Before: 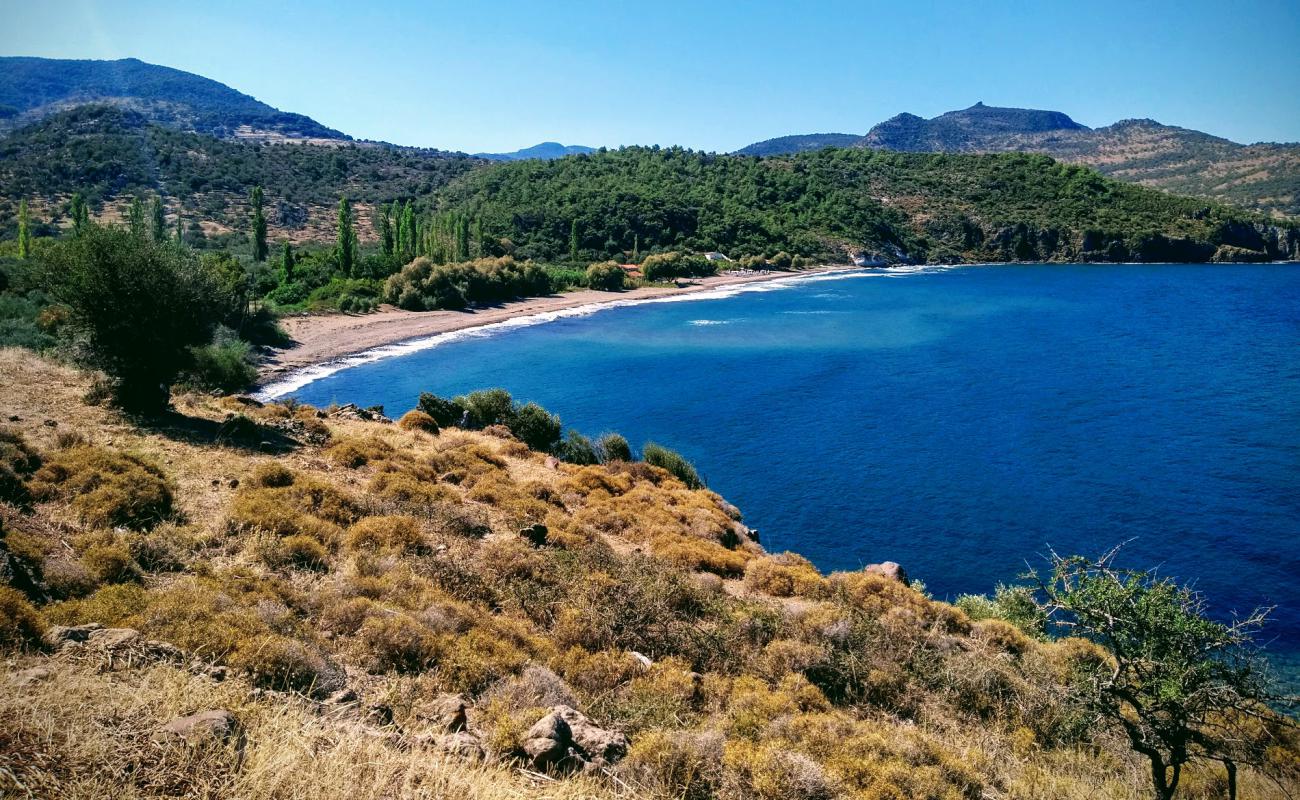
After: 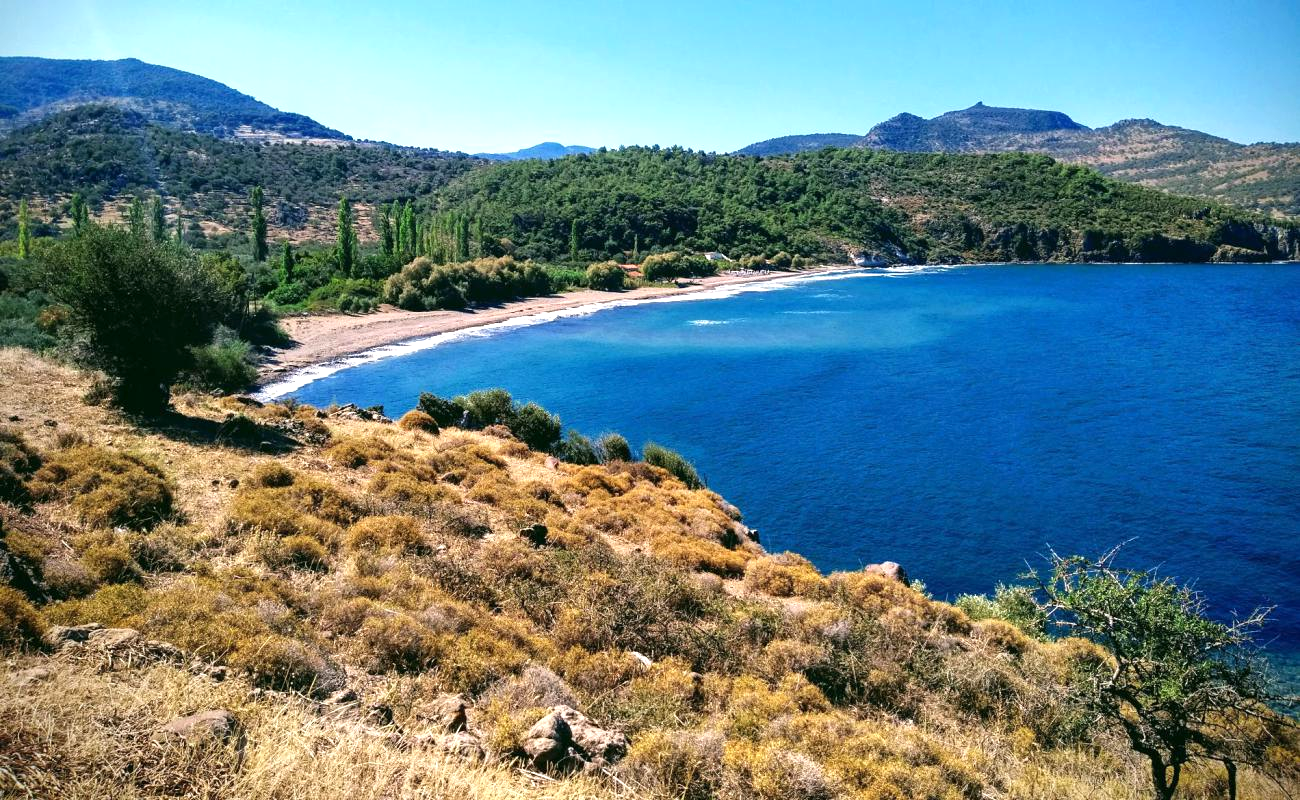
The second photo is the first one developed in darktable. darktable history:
exposure: exposure 0.504 EV, compensate exposure bias true, compensate highlight preservation false
